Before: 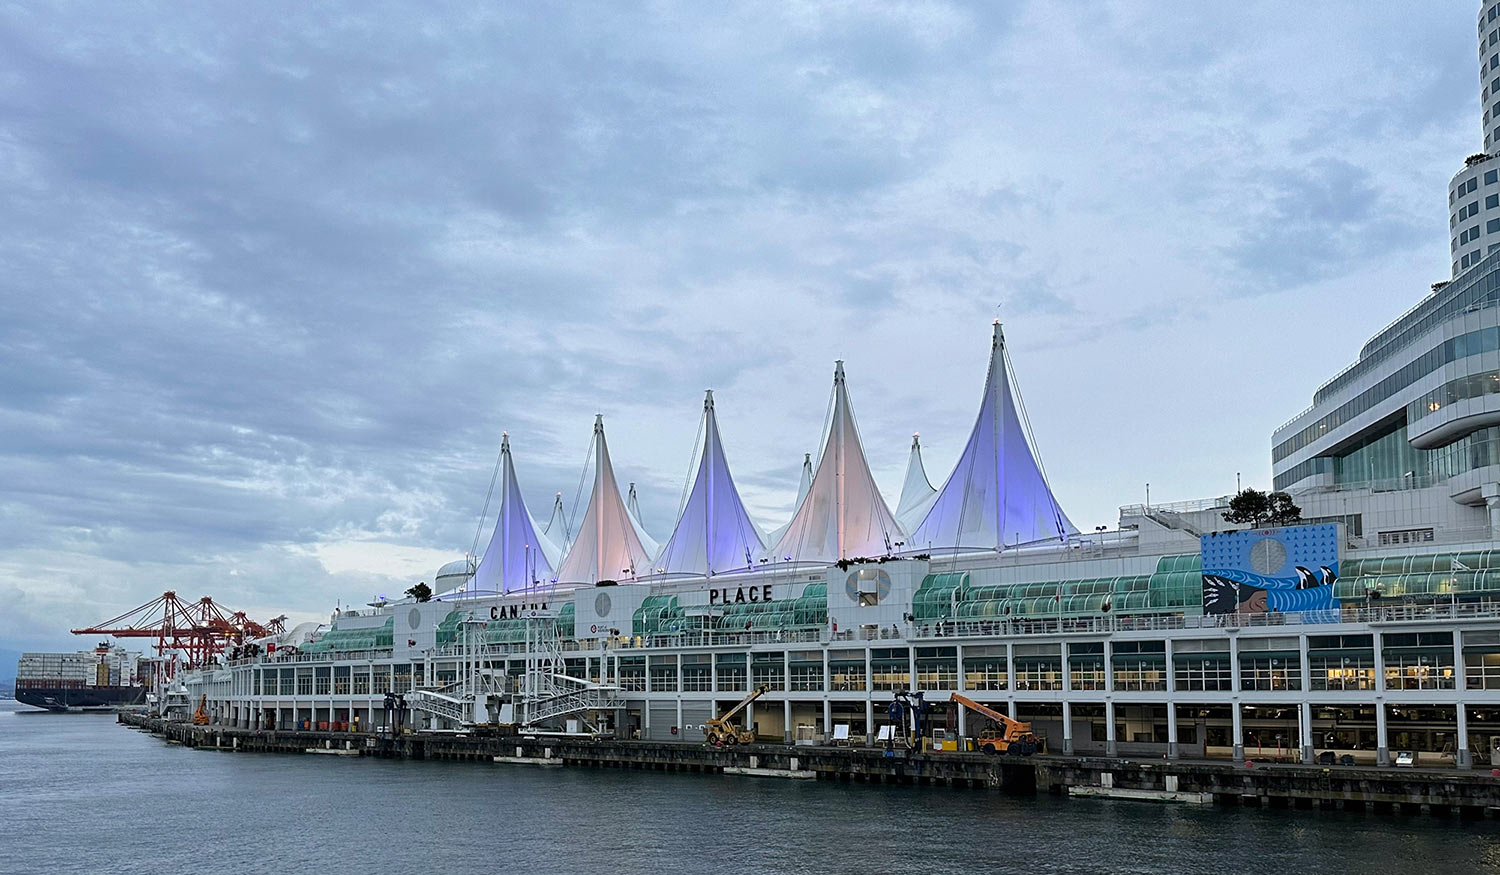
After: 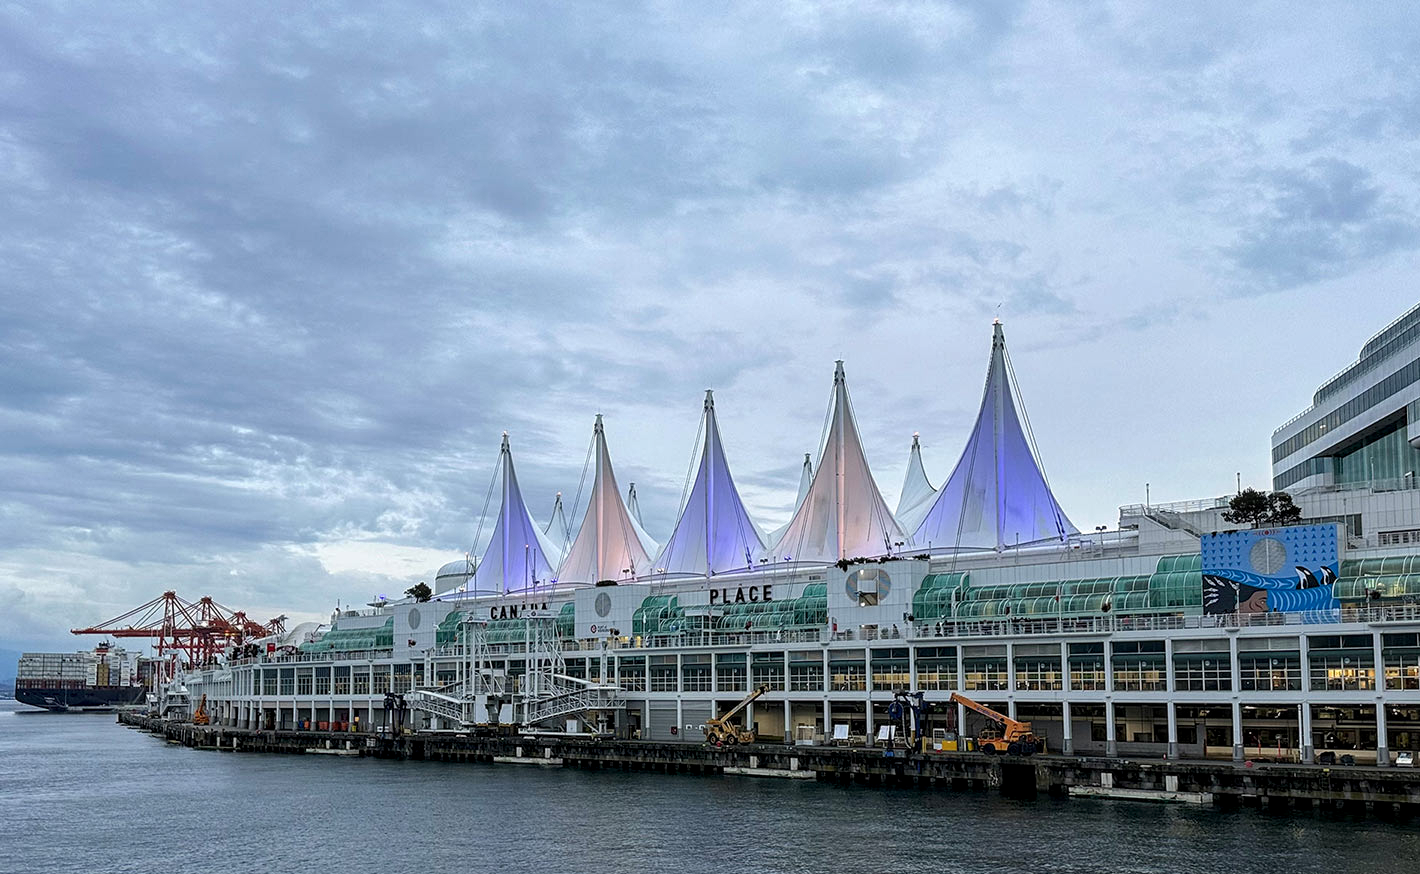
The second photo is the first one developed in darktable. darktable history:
local contrast: detail 130%
crop and rotate: left 0%, right 5.268%
exposure: exposure 0.014 EV, compensate highlight preservation false
